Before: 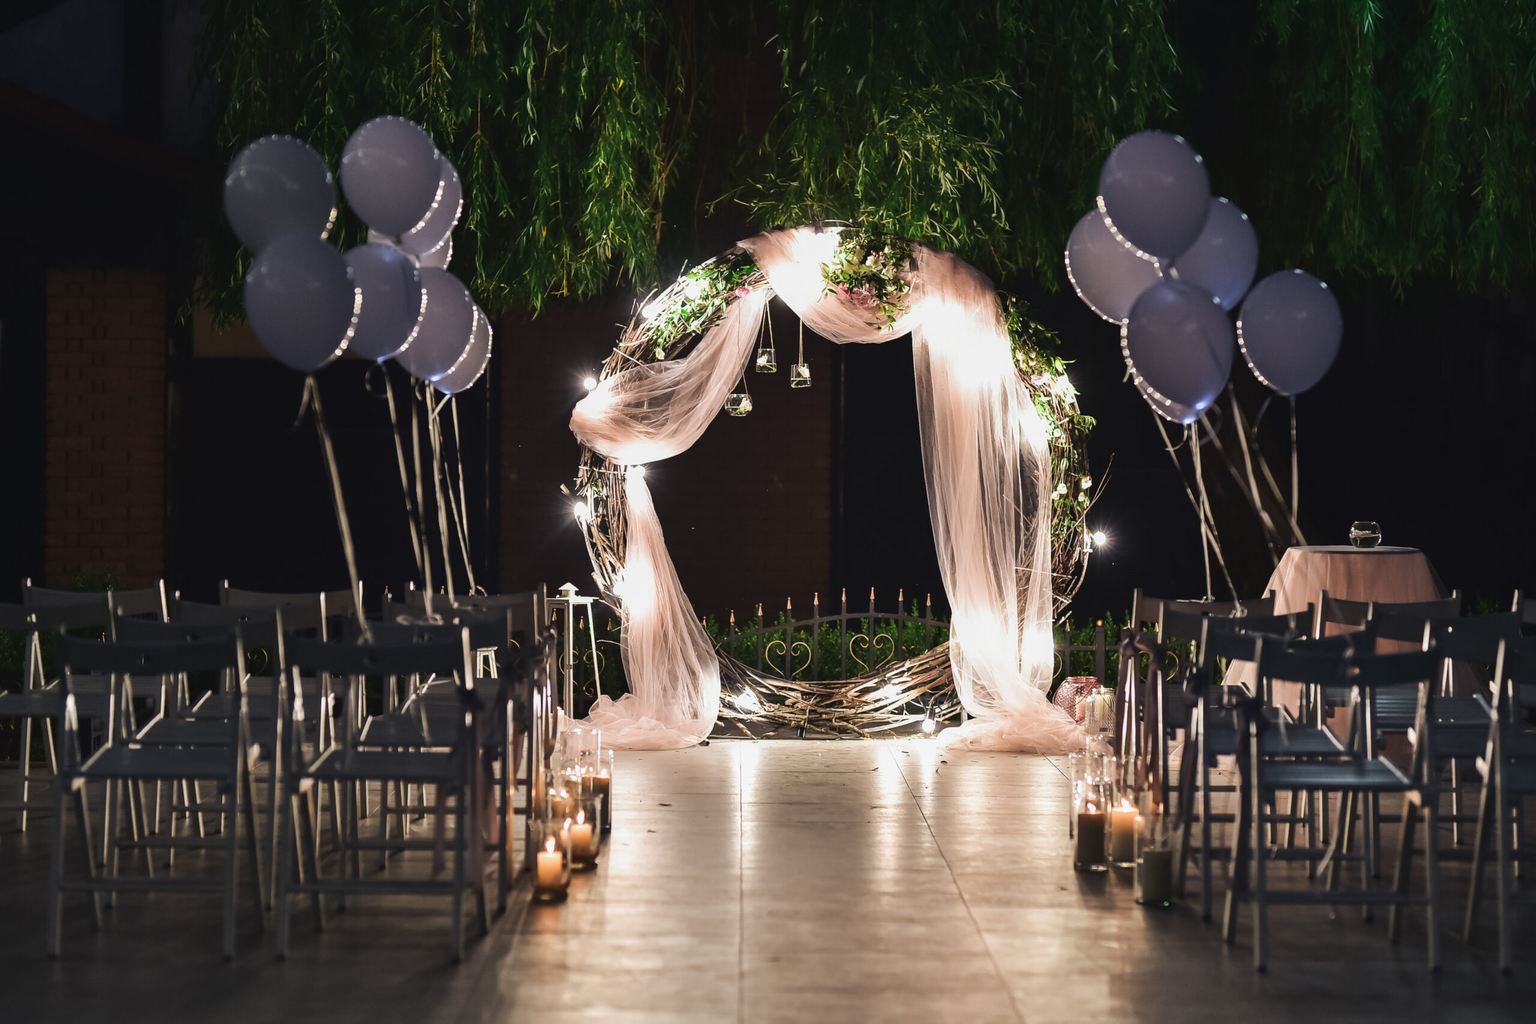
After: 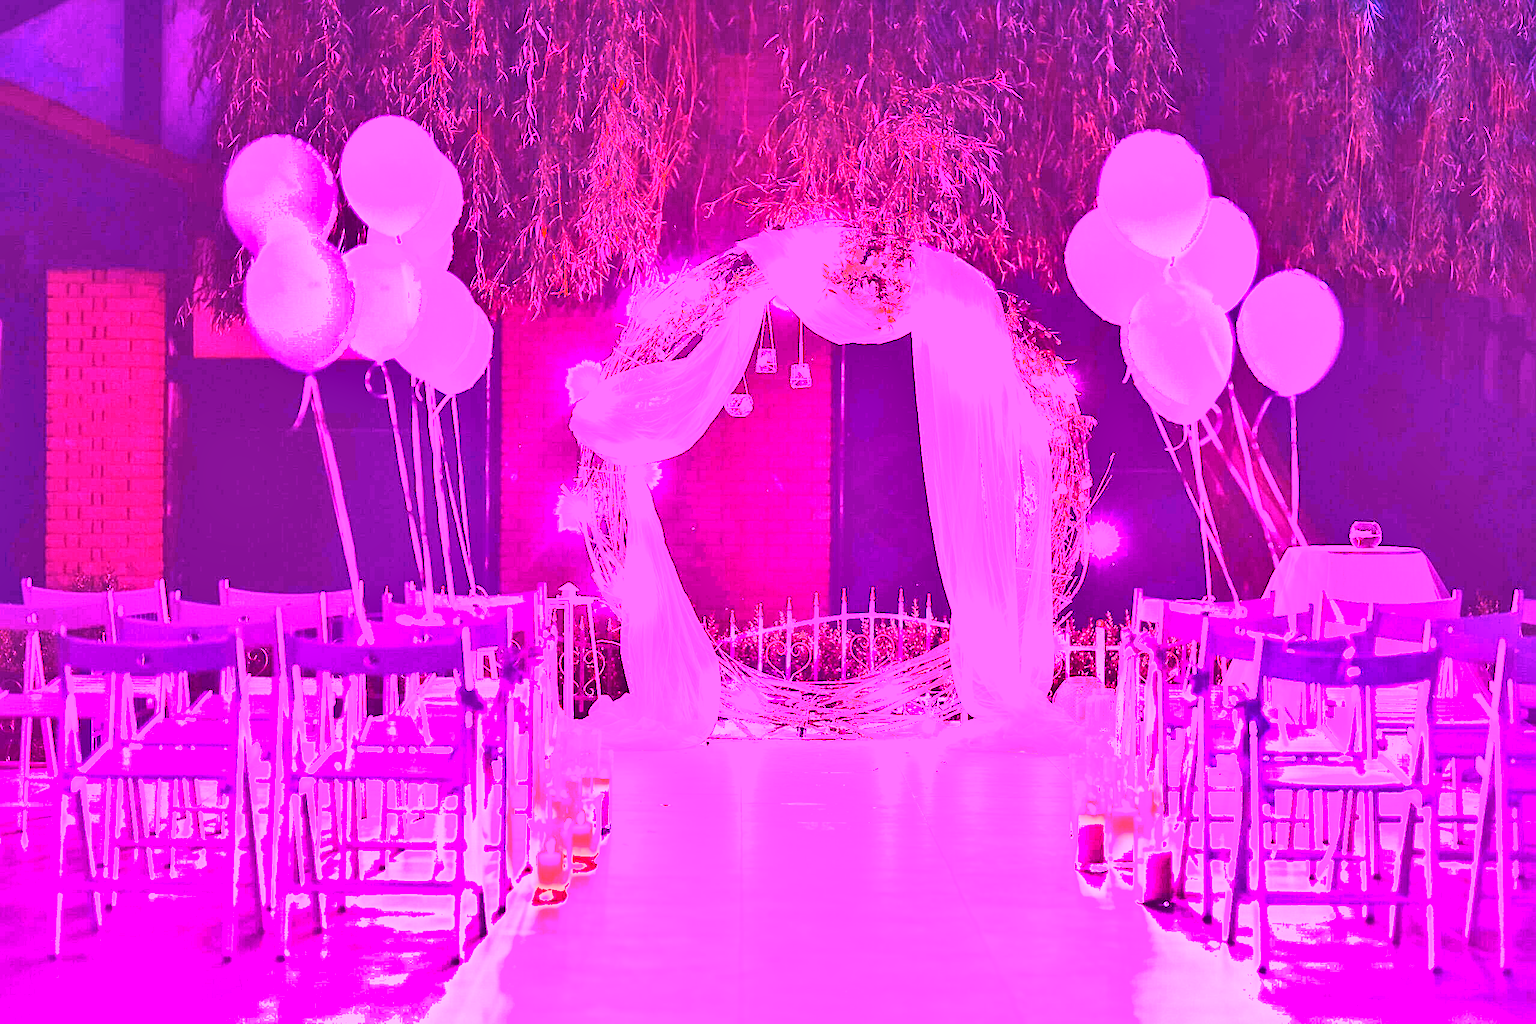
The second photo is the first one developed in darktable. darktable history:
exposure: black level correction 0.001, exposure 0.5 EV, compensate exposure bias true, compensate highlight preservation false
white balance: red 8, blue 8
shadows and highlights: low approximation 0.01, soften with gaussian
sharpen: on, module defaults
